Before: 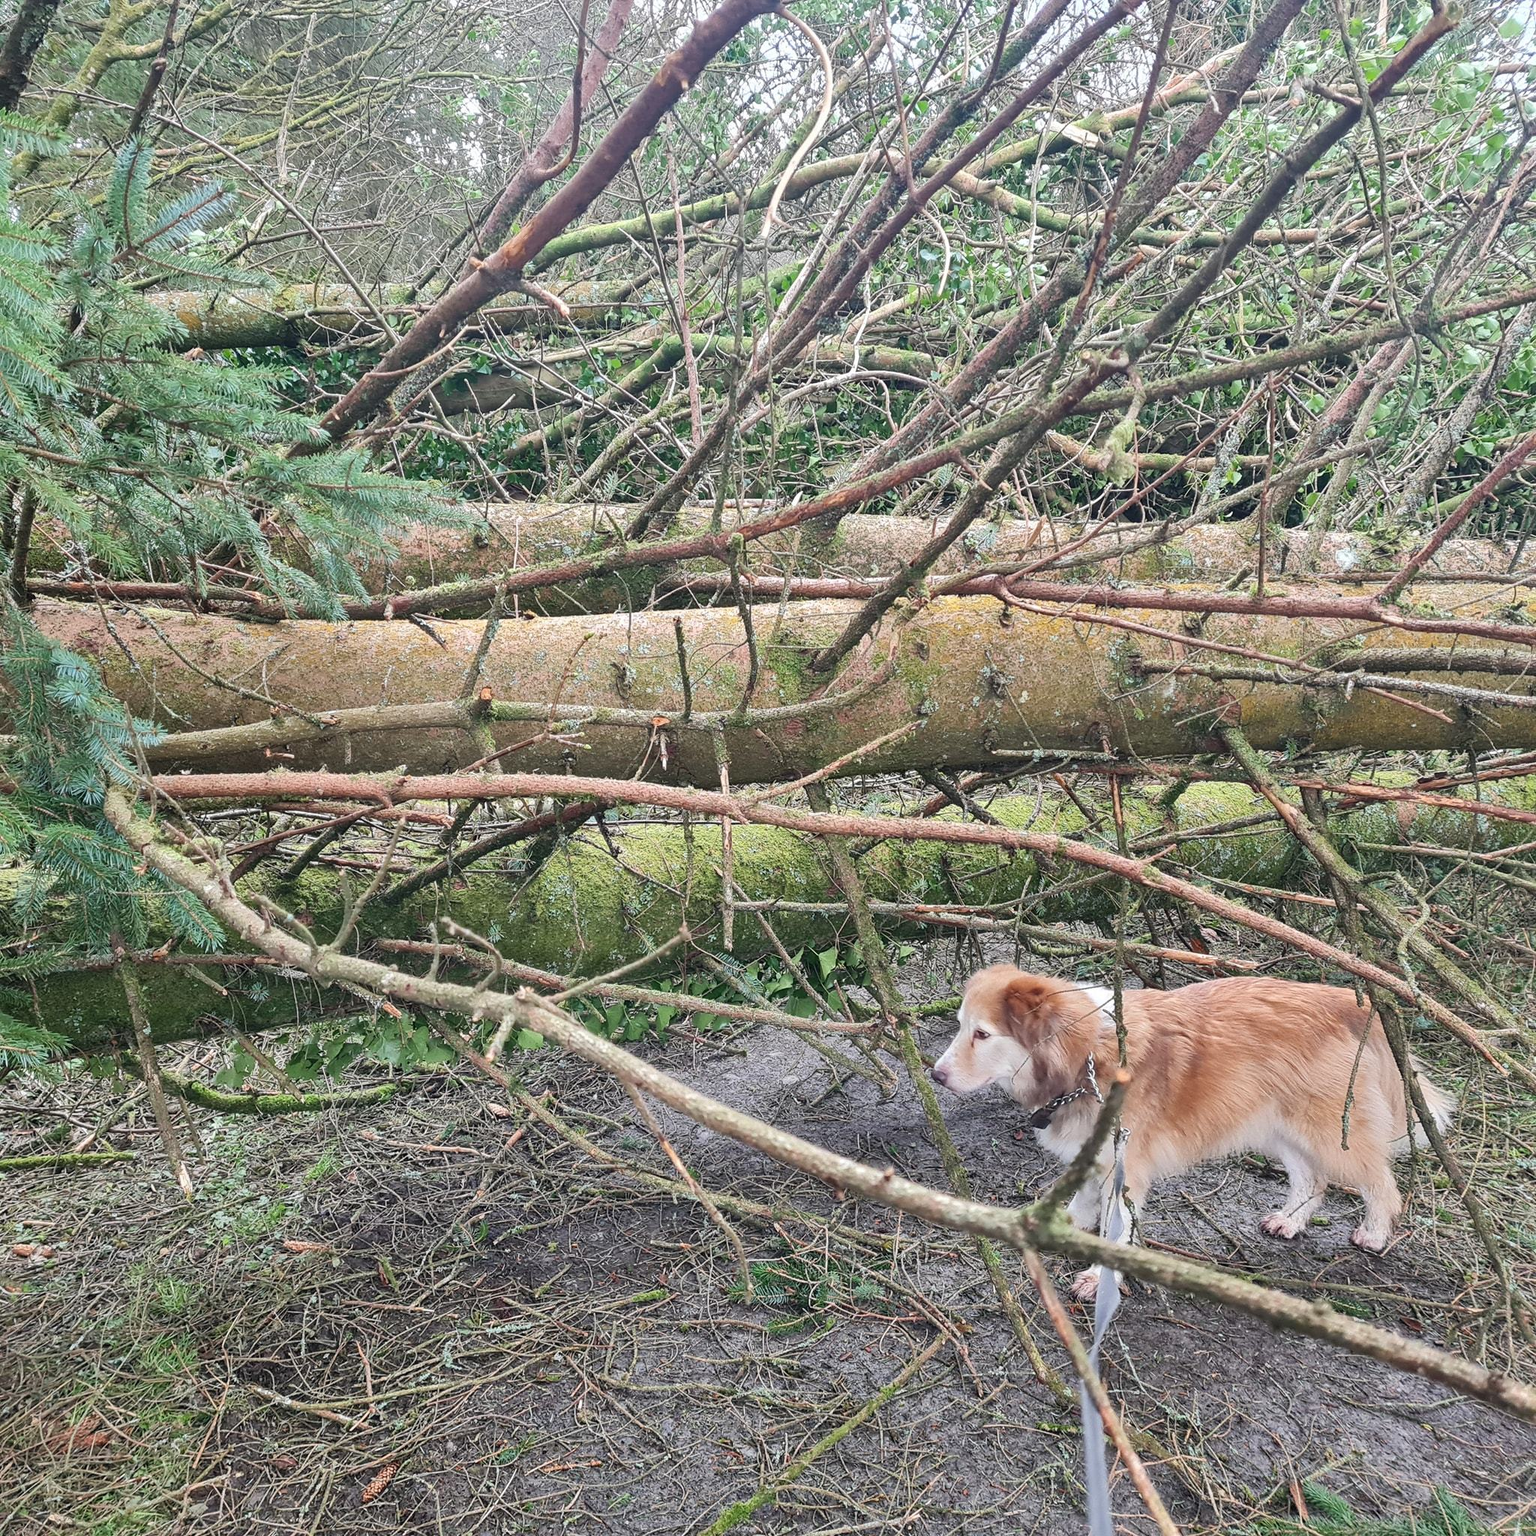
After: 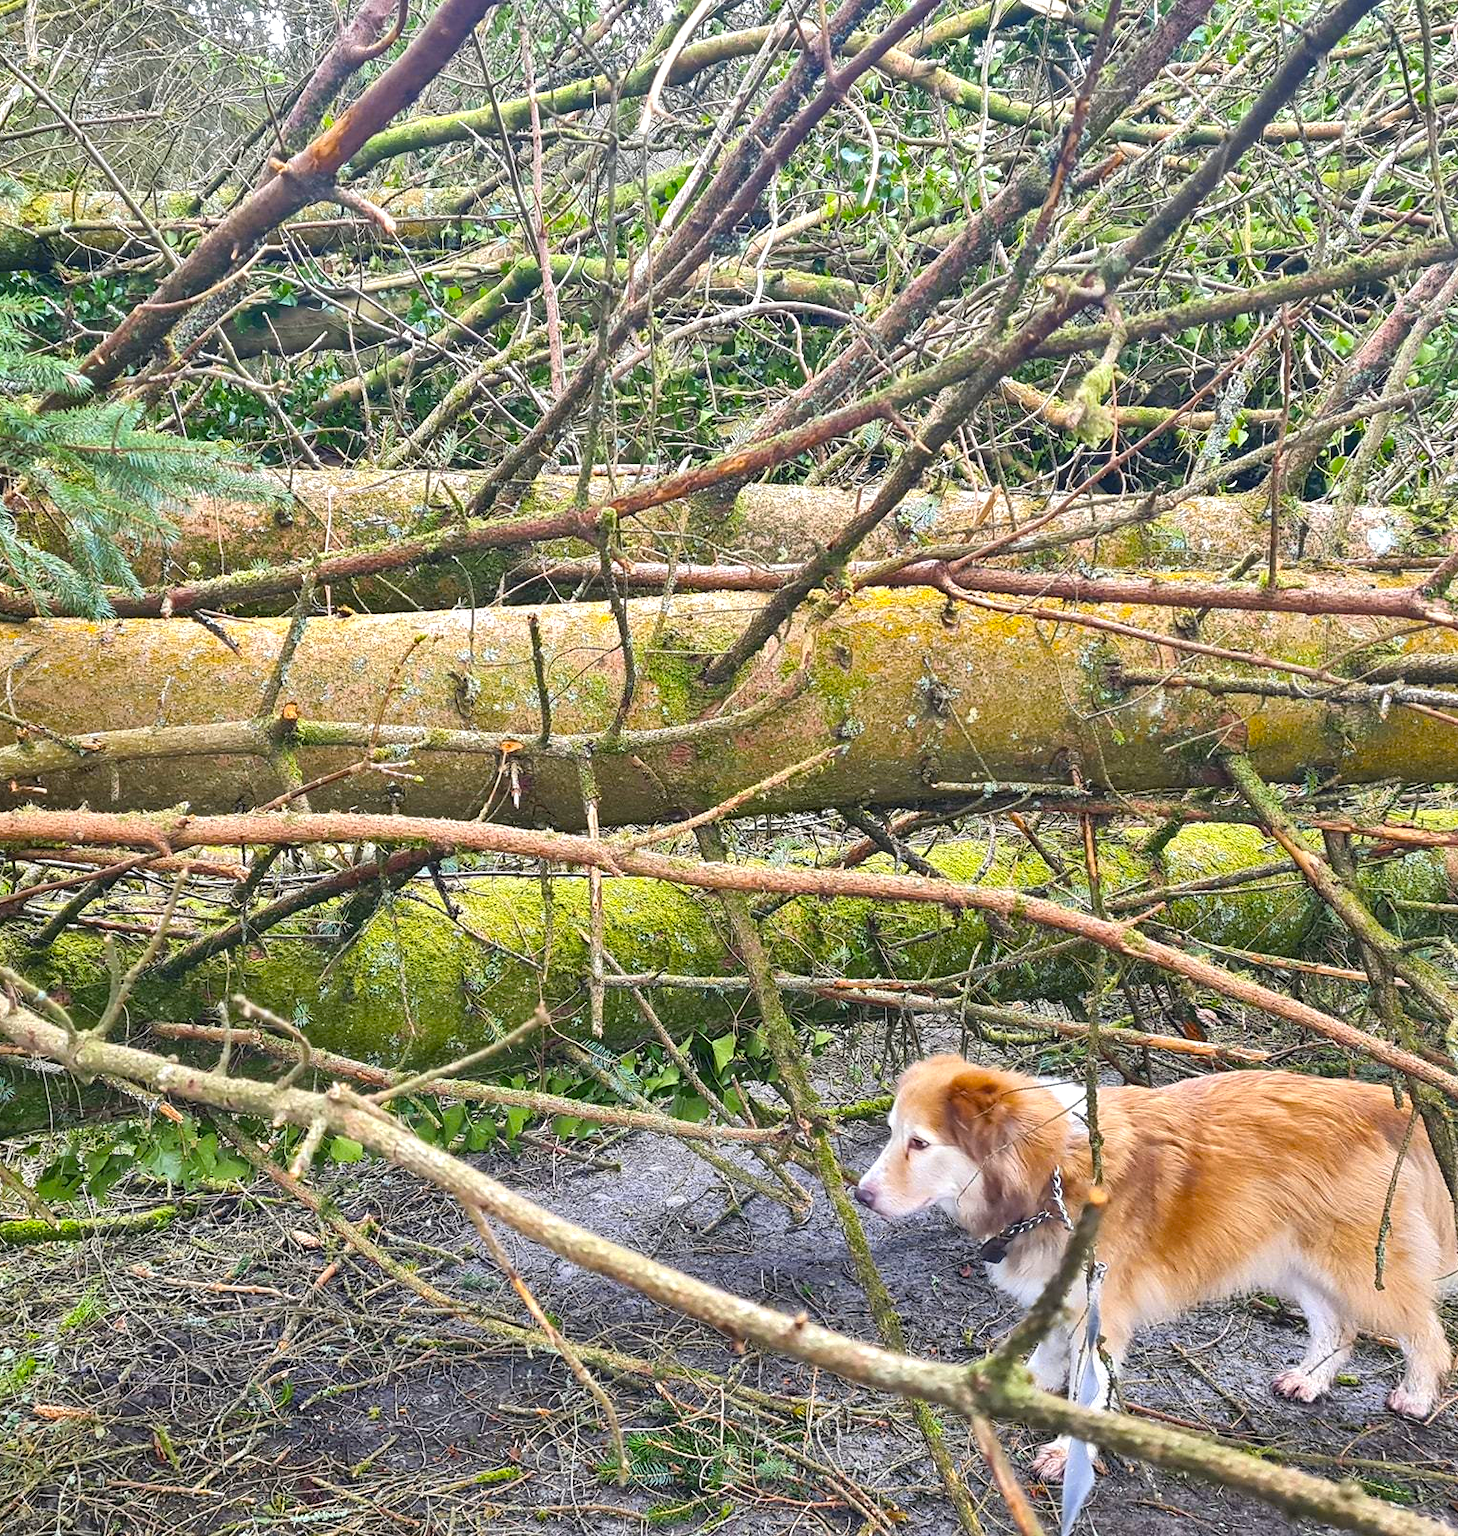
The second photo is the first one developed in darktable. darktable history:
color contrast: green-magenta contrast 0.85, blue-yellow contrast 1.25, unbound 0
color balance rgb: perceptual saturation grading › global saturation 36%, perceptual brilliance grading › global brilliance 10%, global vibrance 20%
shadows and highlights: soften with gaussian
crop: left 16.768%, top 8.653%, right 8.362%, bottom 12.485%
